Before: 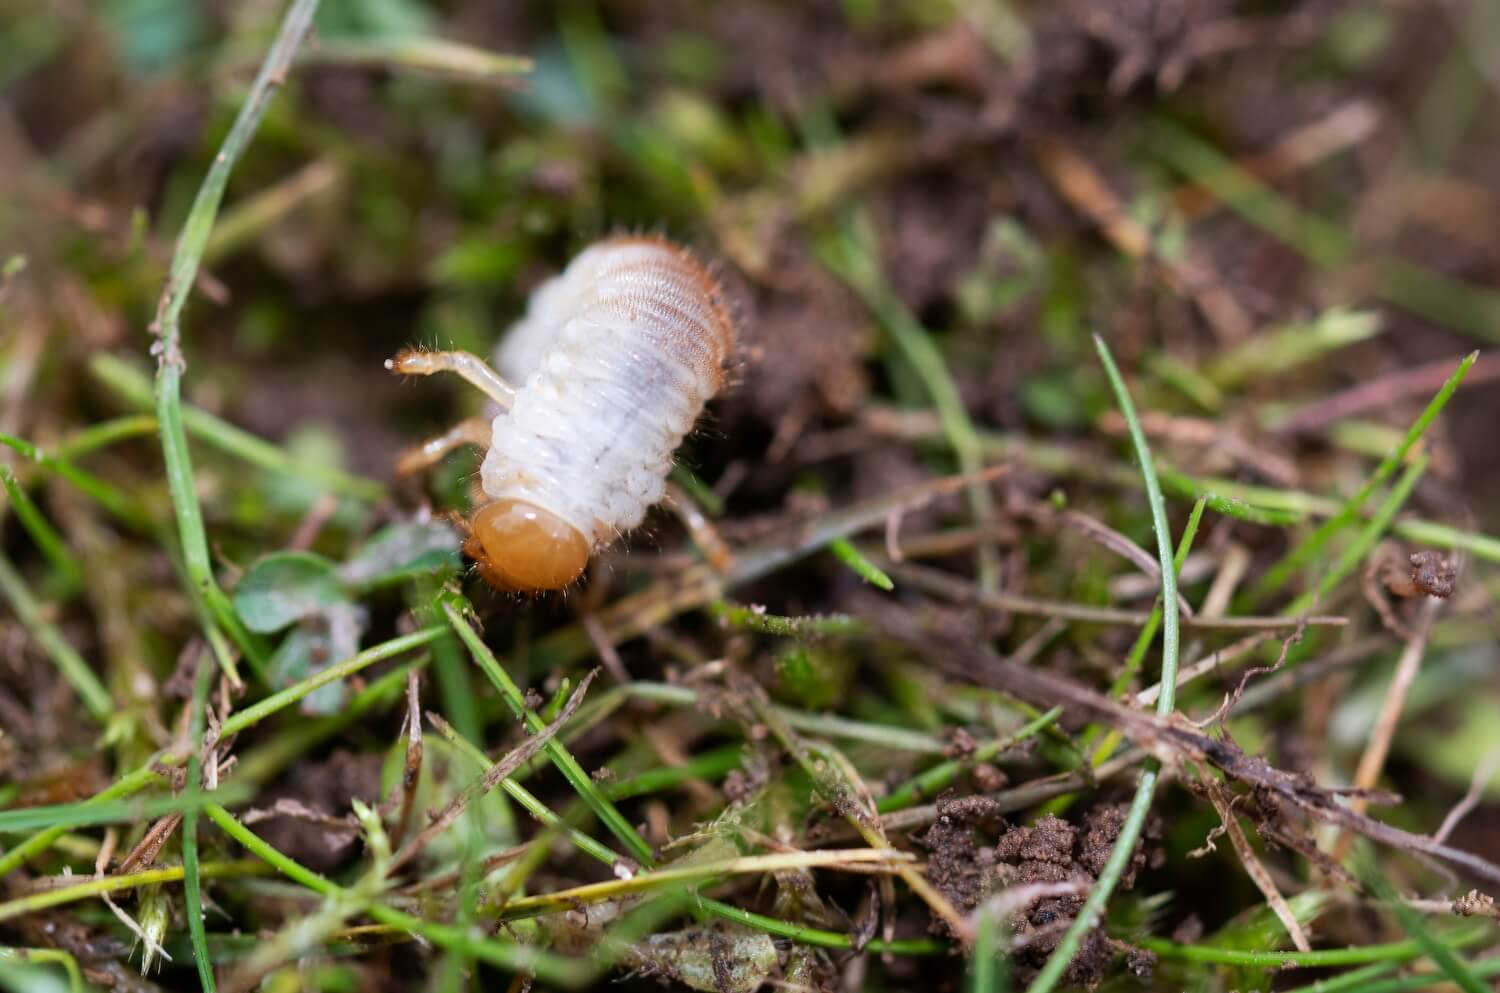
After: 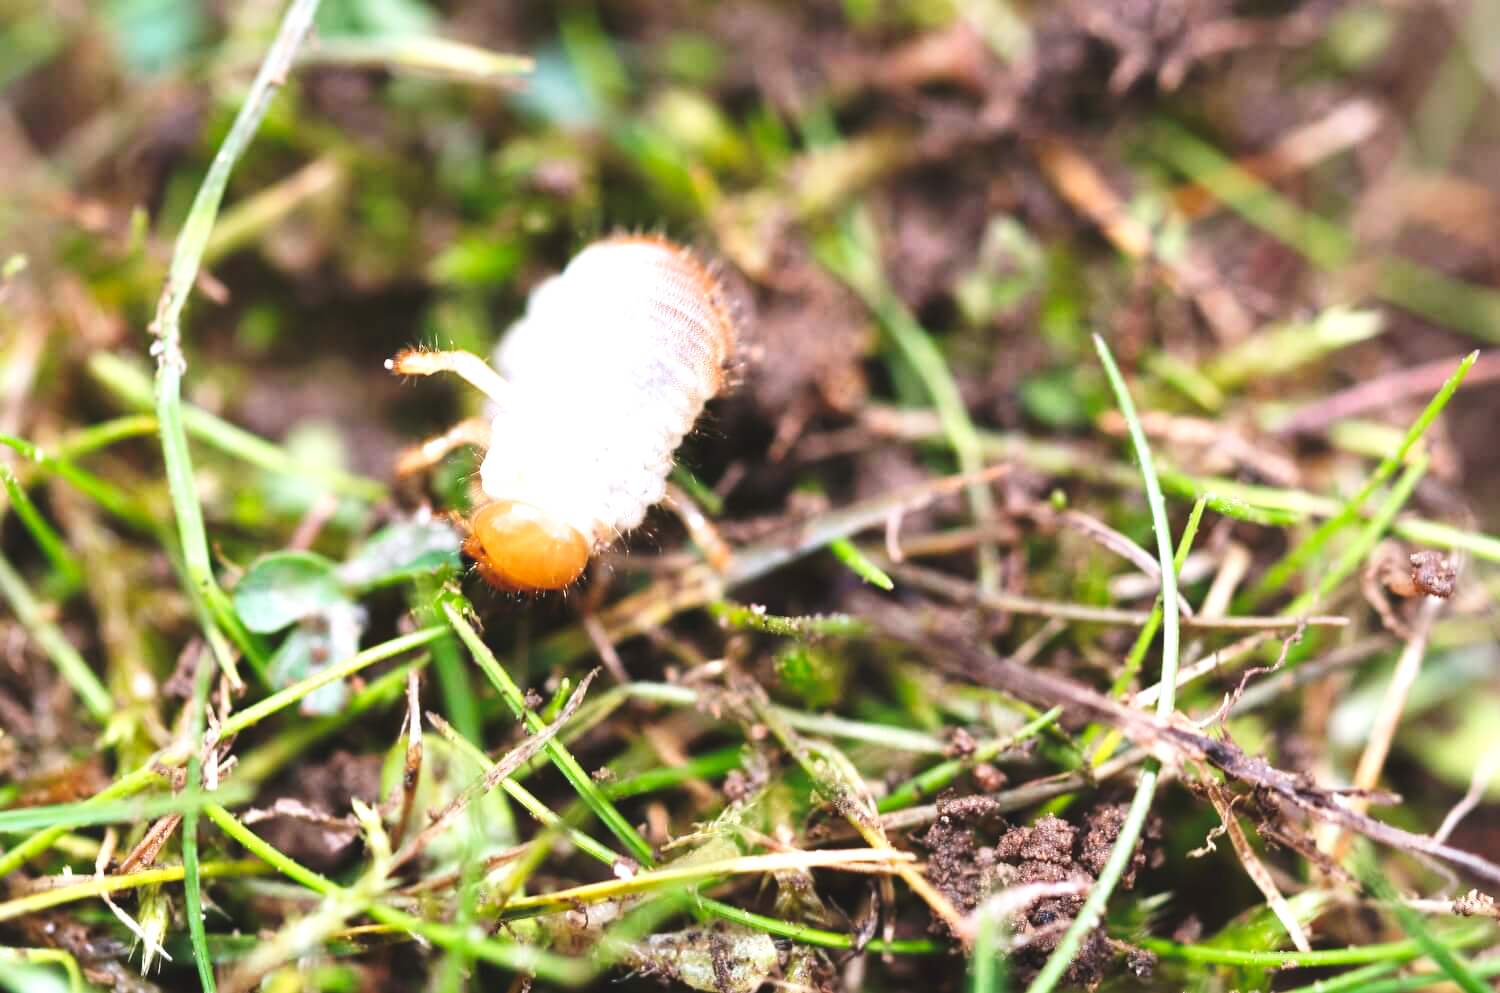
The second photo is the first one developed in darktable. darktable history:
exposure: black level correction 0, exposure 1.1 EV, compensate exposure bias true, compensate highlight preservation false
tone curve: curves: ch0 [(0, 0) (0.003, 0.077) (0.011, 0.089) (0.025, 0.105) (0.044, 0.122) (0.069, 0.134) (0.1, 0.151) (0.136, 0.171) (0.177, 0.198) (0.224, 0.23) (0.277, 0.273) (0.335, 0.343) (0.399, 0.422) (0.468, 0.508) (0.543, 0.601) (0.623, 0.695) (0.709, 0.782) (0.801, 0.866) (0.898, 0.934) (1, 1)], preserve colors none
